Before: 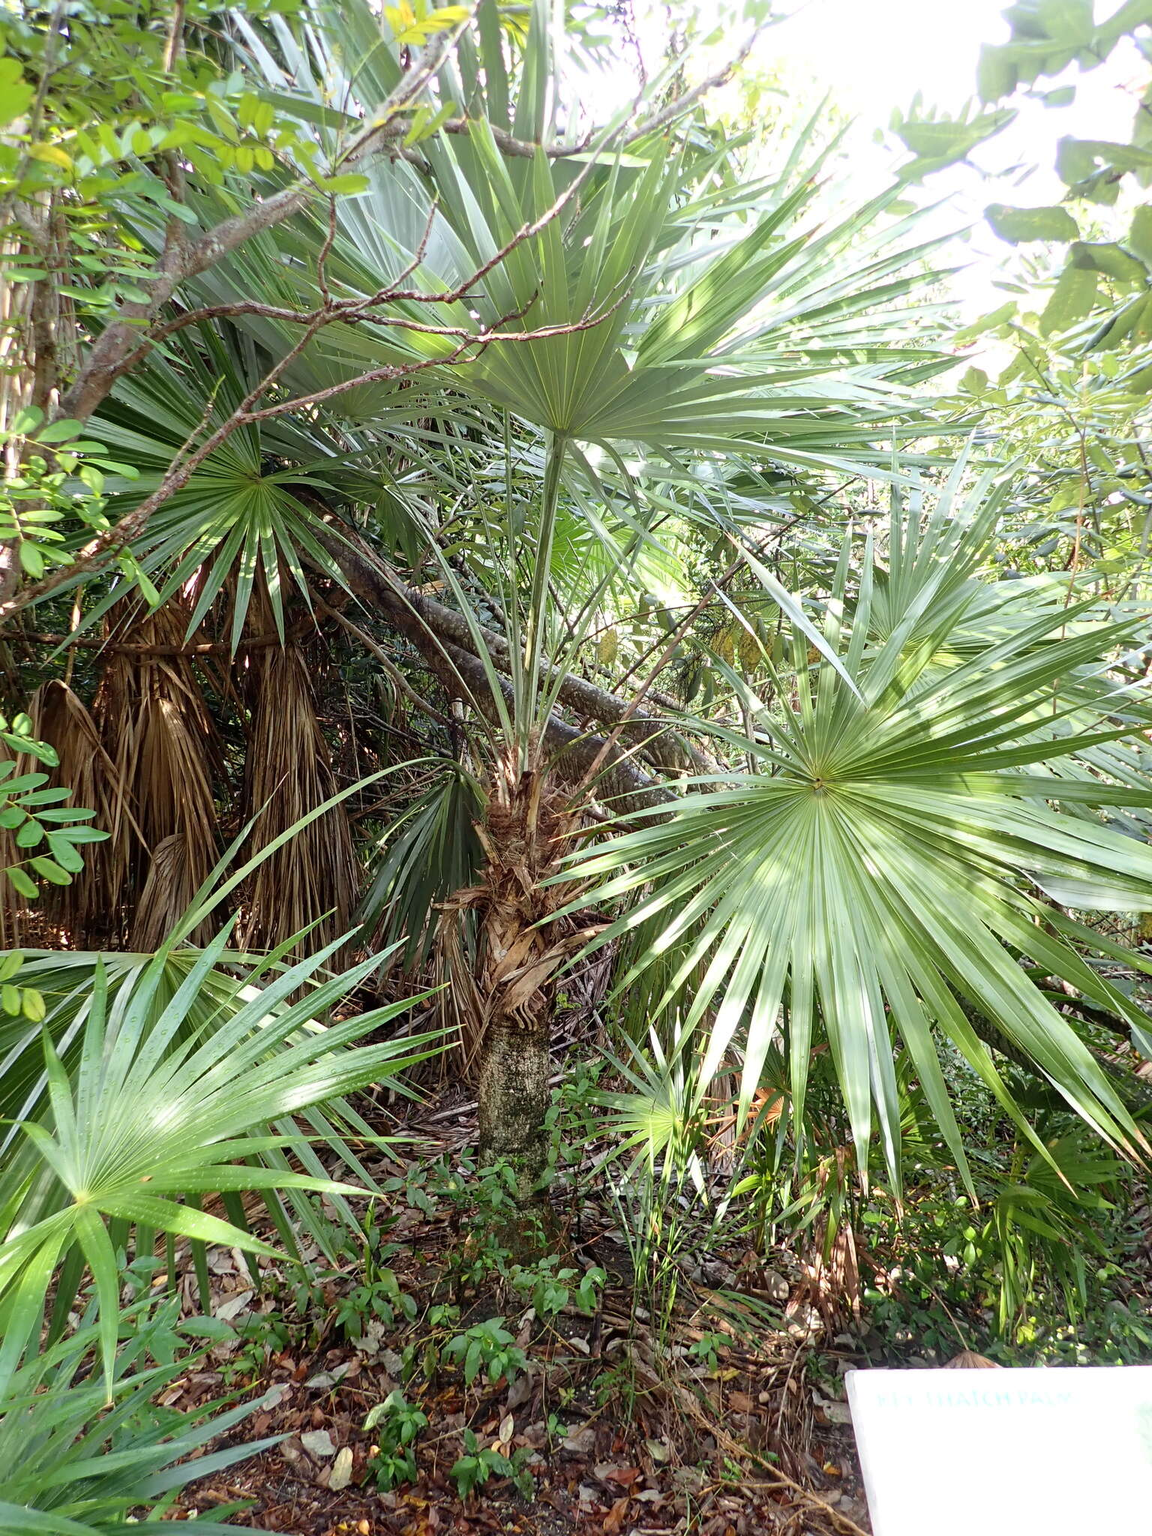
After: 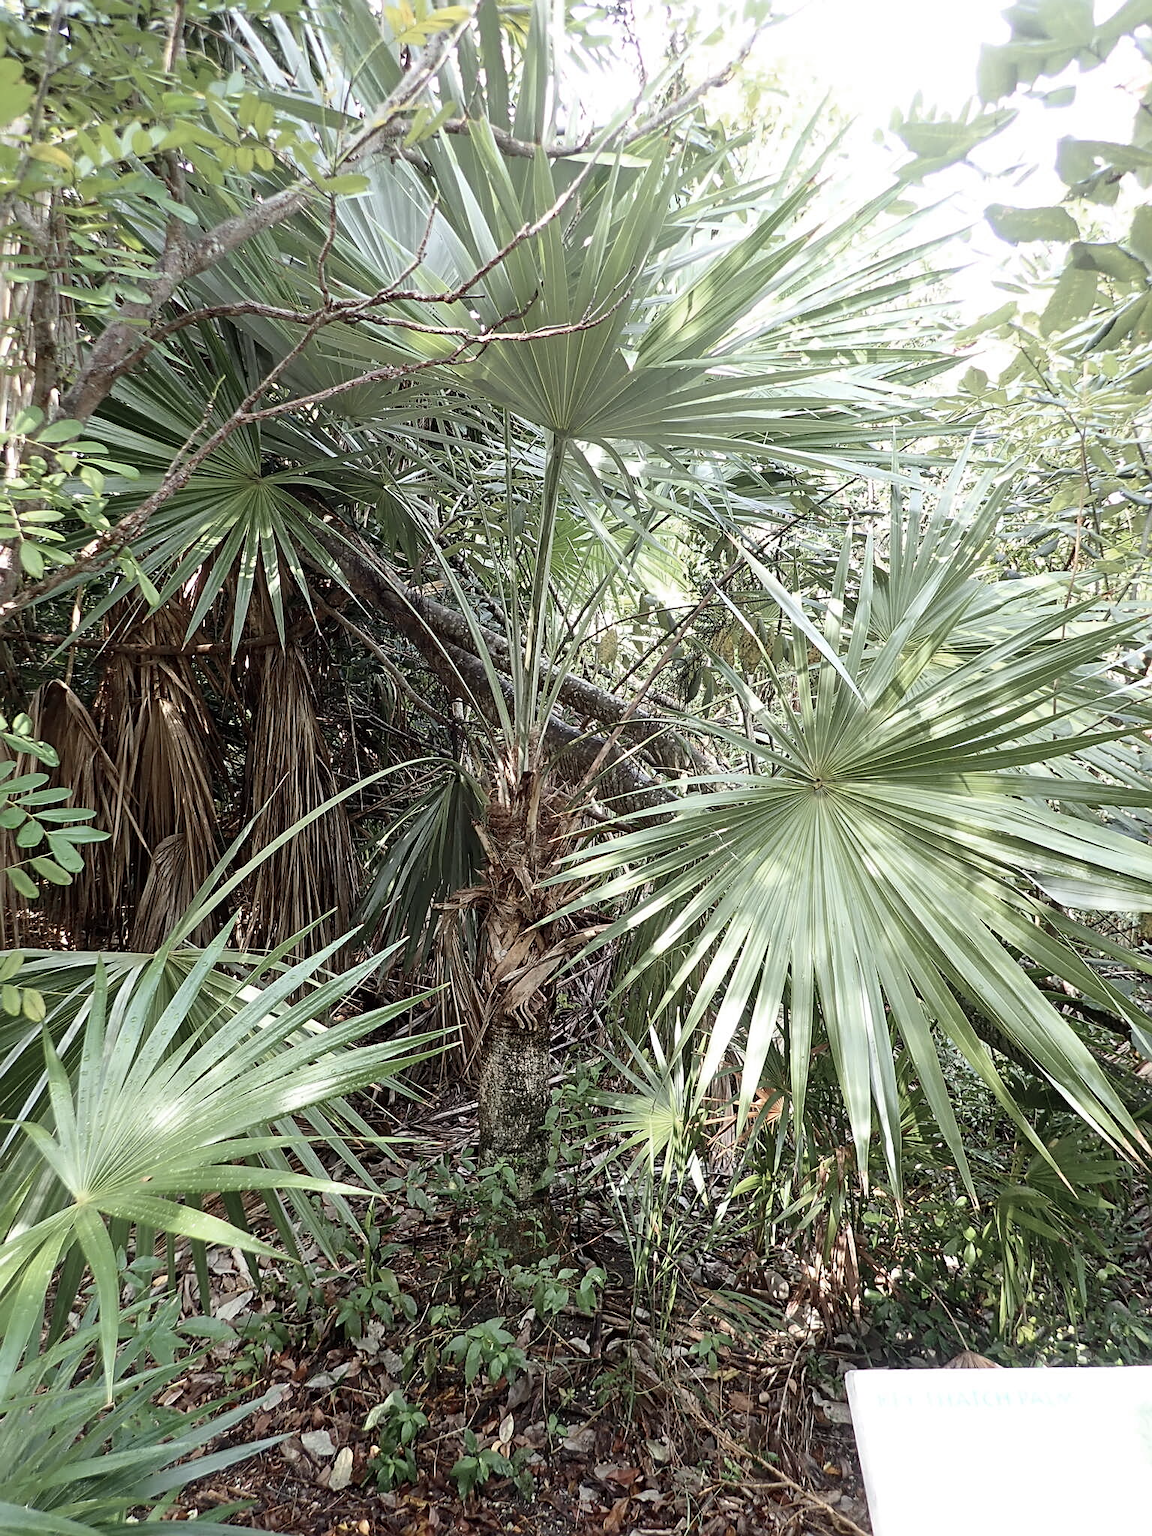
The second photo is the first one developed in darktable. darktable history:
color zones: curves: ch0 [(0, 0.5) (0.143, 0.5) (0.286, 0.456) (0.429, 0.5) (0.571, 0.5) (0.714, 0.5) (0.857, 0.5) (1, 0.5)]; ch1 [(0, 0.5) (0.143, 0.5) (0.286, 0.422) (0.429, 0.5) (0.571, 0.5) (0.714, 0.5) (0.857, 0.5) (1, 0.5)]
sharpen: on, module defaults
contrast brightness saturation: contrast 0.1, saturation -0.36
fill light: on, module defaults
